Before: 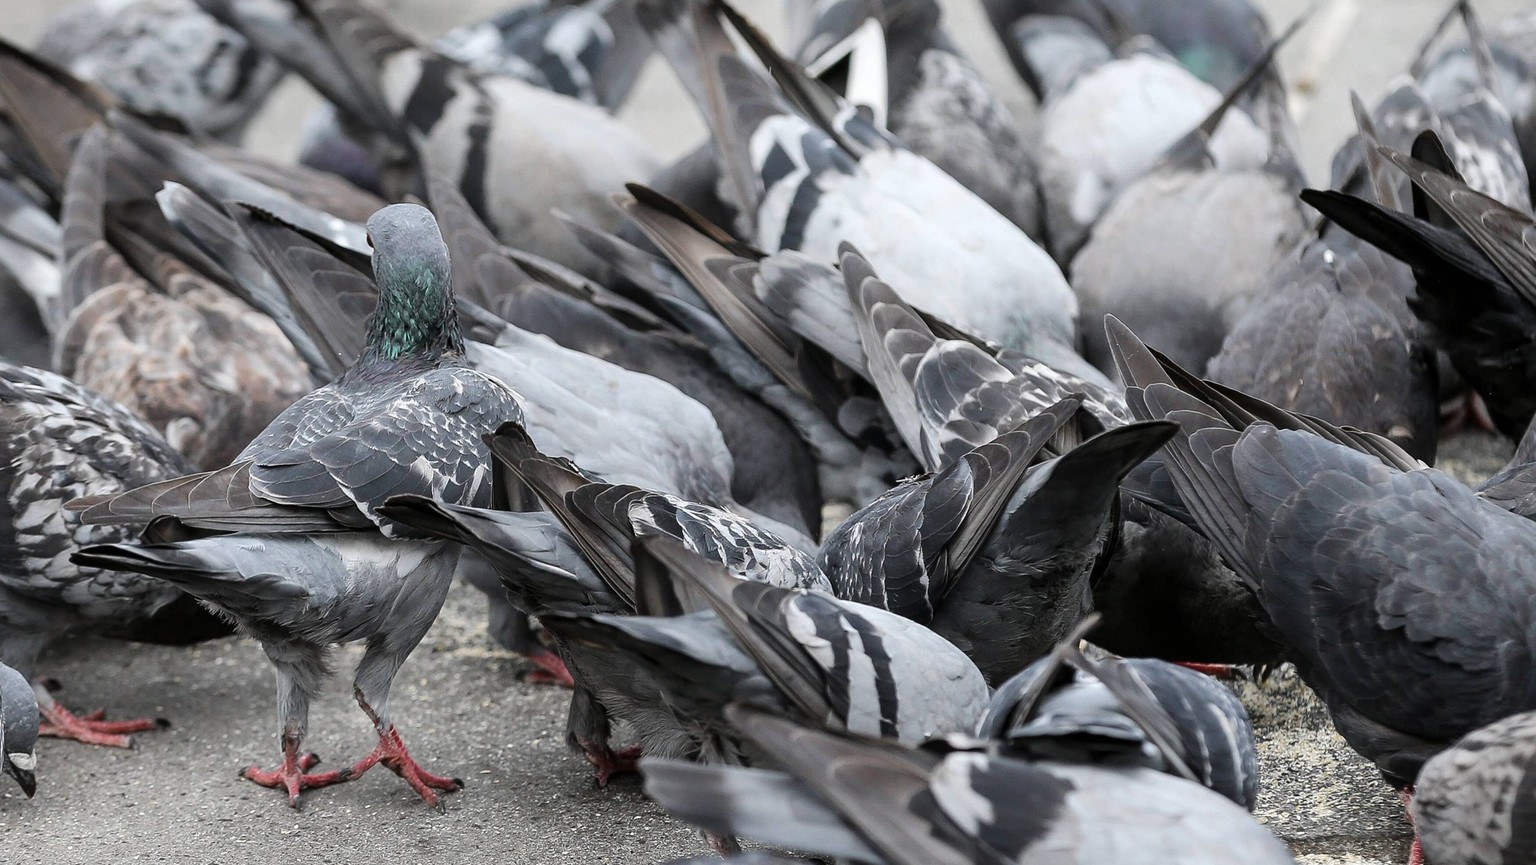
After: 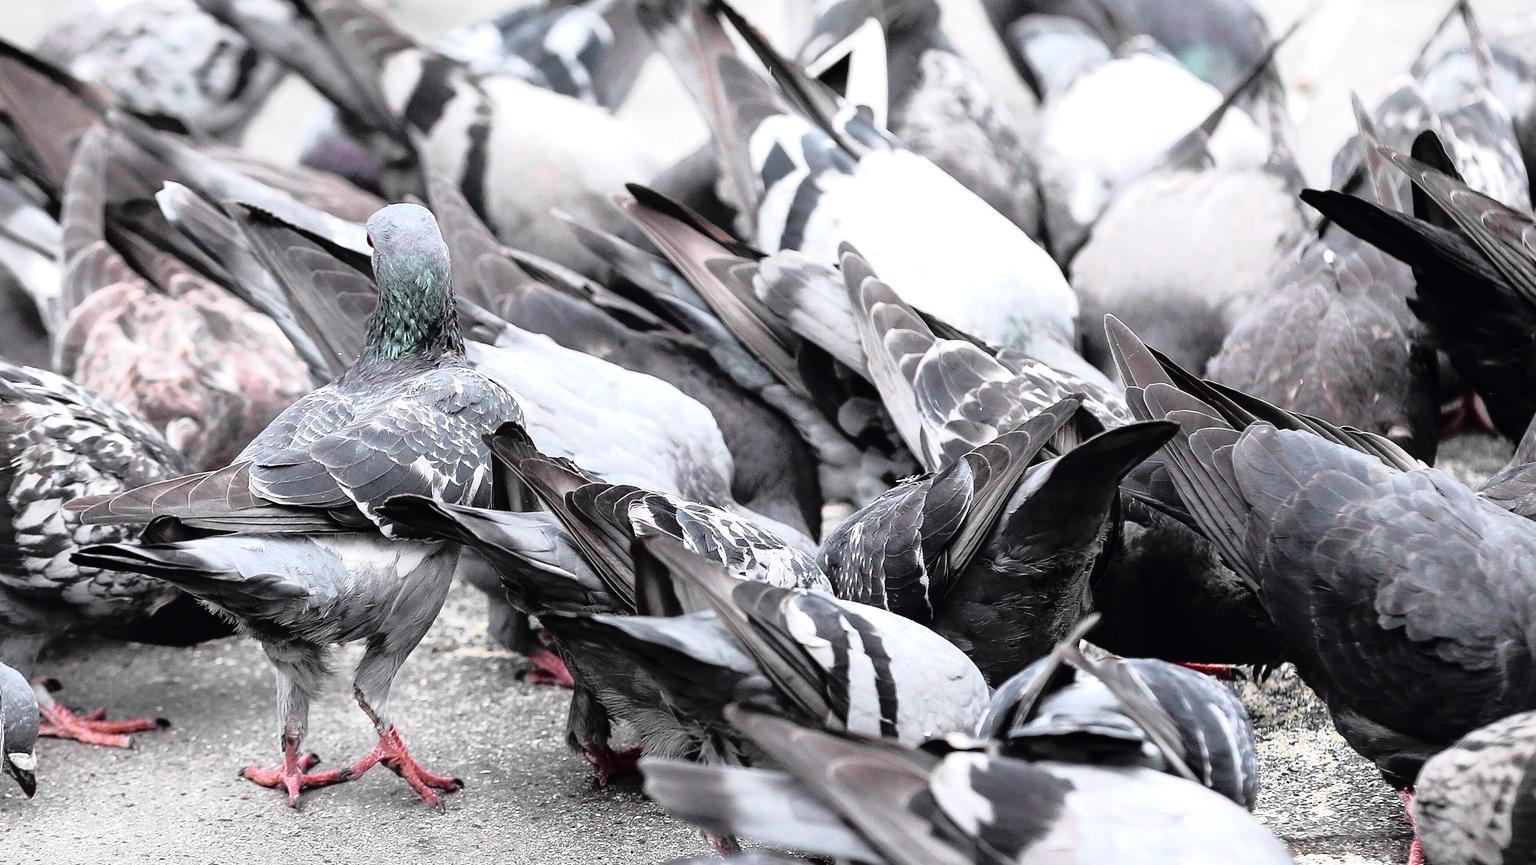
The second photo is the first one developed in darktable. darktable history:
tone curve: curves: ch0 [(0, 0.009) (0.105, 0.08) (0.195, 0.18) (0.283, 0.316) (0.384, 0.434) (0.485, 0.531) (0.638, 0.69) (0.81, 0.872) (1, 0.977)]; ch1 [(0, 0) (0.161, 0.092) (0.35, 0.33) (0.379, 0.401) (0.456, 0.469) (0.498, 0.502) (0.52, 0.536) (0.586, 0.617) (0.635, 0.655) (1, 1)]; ch2 [(0, 0) (0.371, 0.362) (0.437, 0.437) (0.483, 0.484) (0.53, 0.515) (0.56, 0.571) (0.622, 0.606) (1, 1)], color space Lab, independent channels, preserve colors none
tone equalizer: -8 EV -0.778 EV, -7 EV -0.667 EV, -6 EV -0.573 EV, -5 EV -0.377 EV, -3 EV 0.398 EV, -2 EV 0.6 EV, -1 EV 0.677 EV, +0 EV 0.72 EV
exposure: exposure -0.04 EV, compensate exposure bias true, compensate highlight preservation false
color zones: curves: ch0 [(0, 0.5) (0.143, 0.52) (0.286, 0.5) (0.429, 0.5) (0.571, 0.5) (0.714, 0.5) (0.857, 0.5) (1, 0.5)]; ch1 [(0, 0.489) (0.155, 0.45) (0.286, 0.466) (0.429, 0.5) (0.571, 0.5) (0.714, 0.5) (0.857, 0.5) (1, 0.489)], mix 27.08%
